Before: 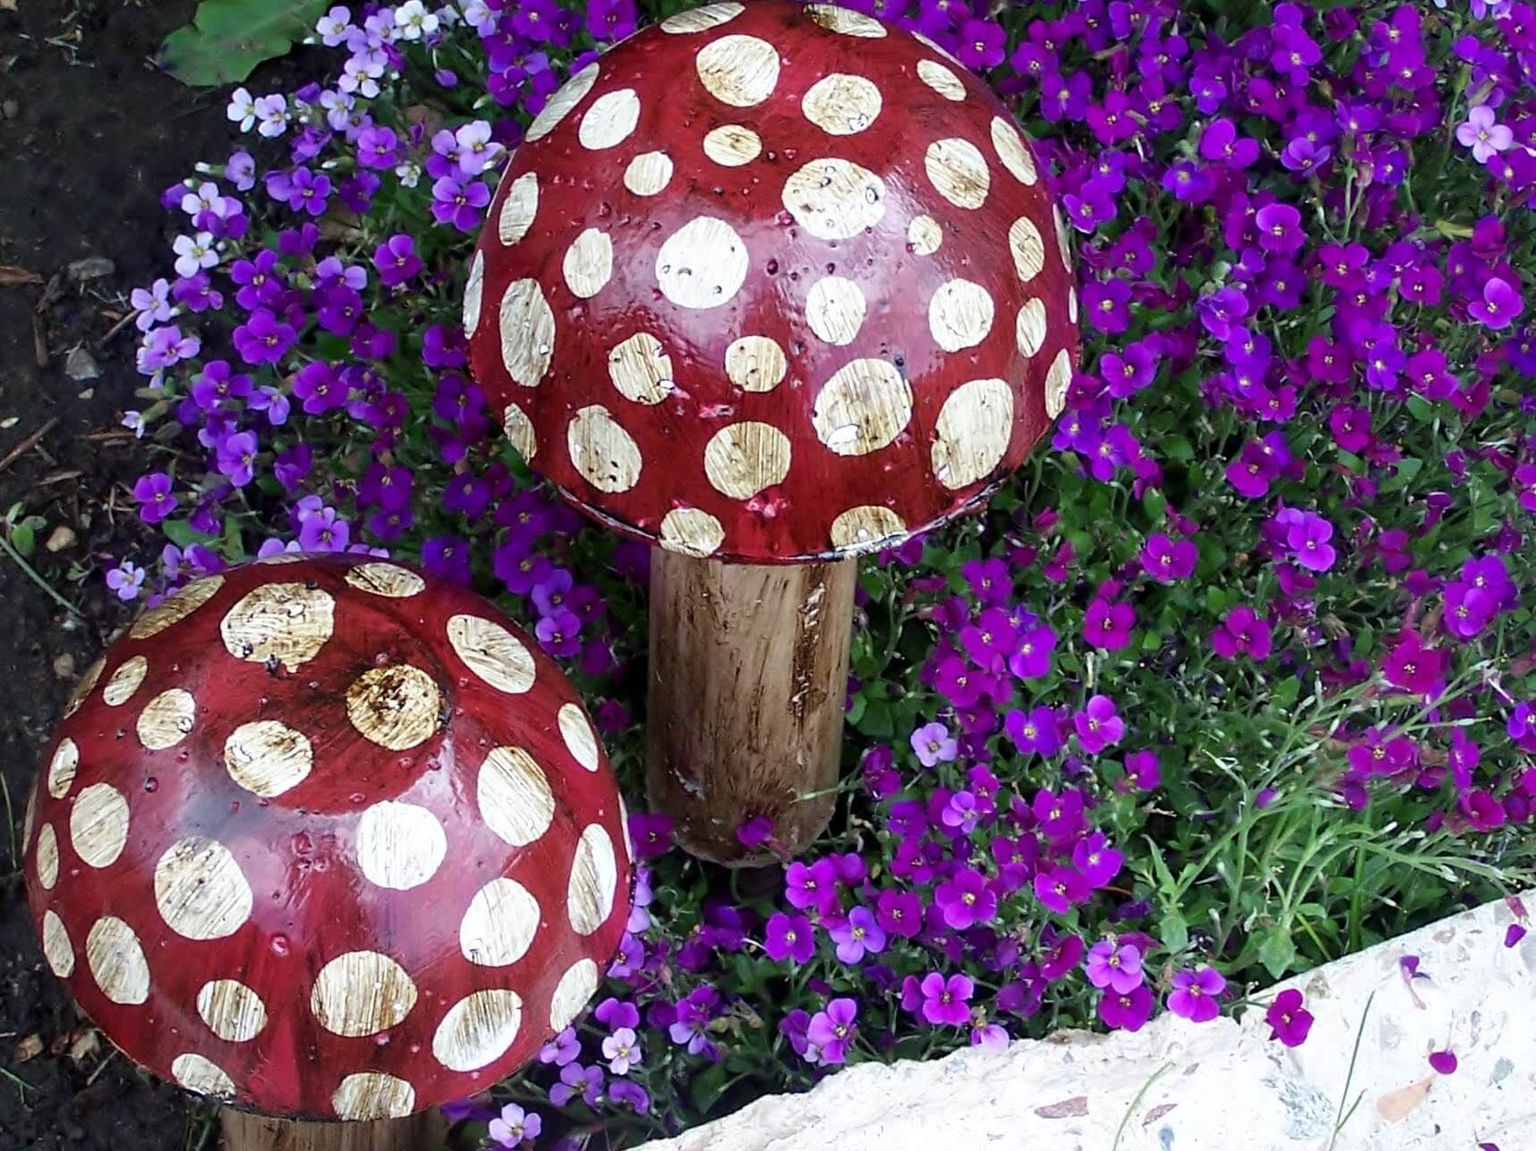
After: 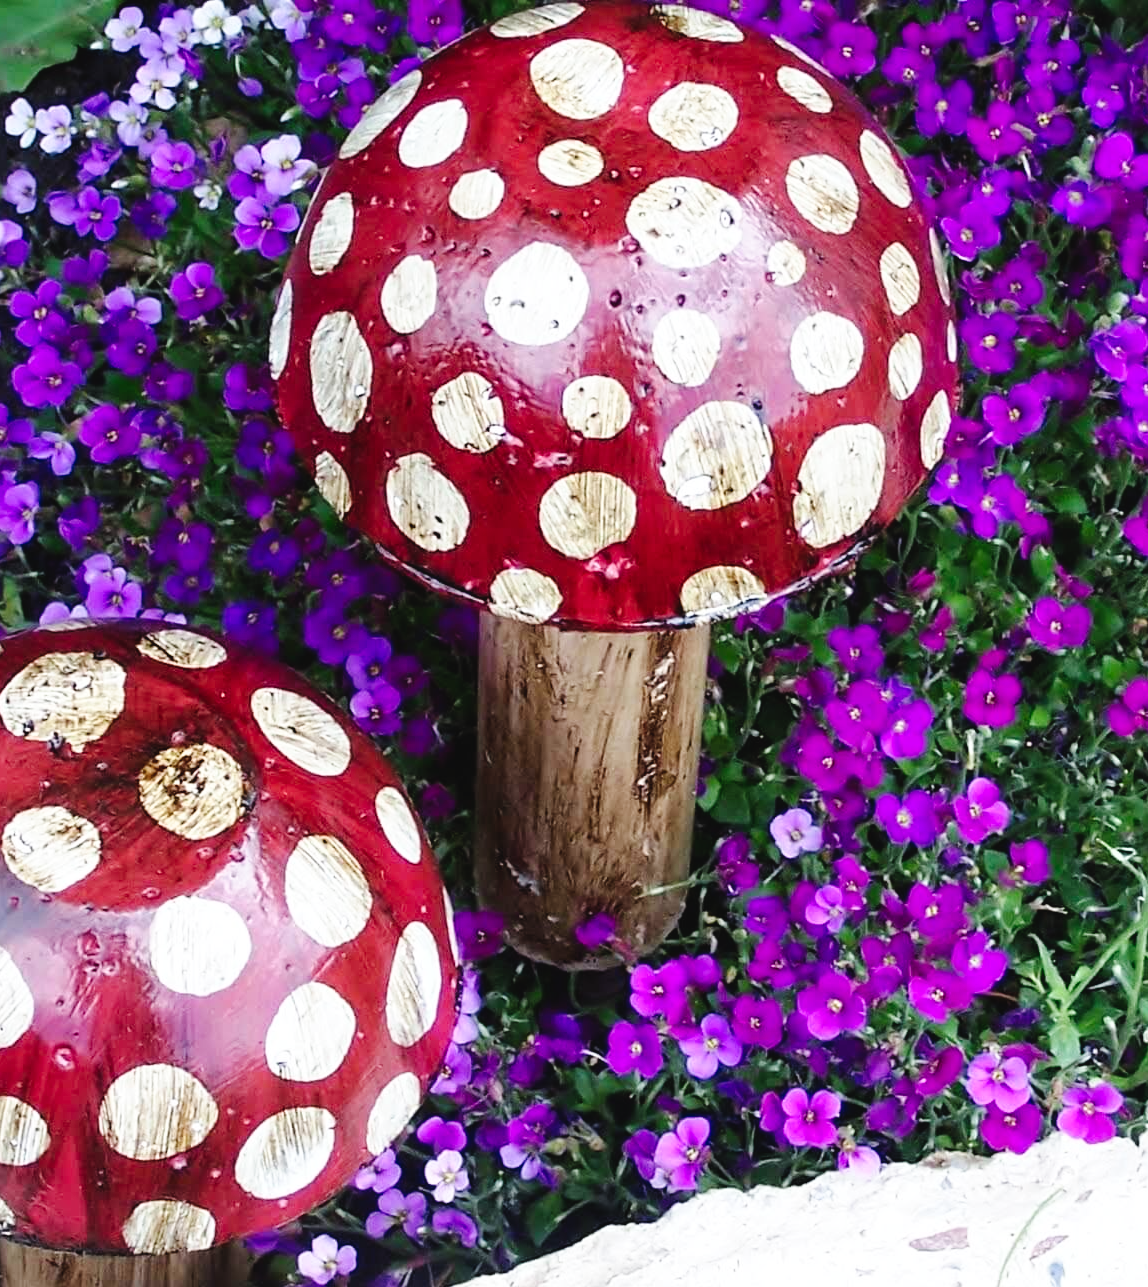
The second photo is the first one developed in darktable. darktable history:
crop and rotate: left 14.509%, right 18.682%
tone curve: curves: ch0 [(0, 0.023) (0.087, 0.065) (0.184, 0.168) (0.45, 0.54) (0.57, 0.683) (0.722, 0.825) (0.877, 0.948) (1, 1)]; ch1 [(0, 0) (0.388, 0.369) (0.44, 0.44) (0.489, 0.481) (0.534, 0.561) (0.657, 0.659) (1, 1)]; ch2 [(0, 0) (0.353, 0.317) (0.408, 0.427) (0.472, 0.46) (0.5, 0.496) (0.537, 0.534) (0.576, 0.592) (0.625, 0.631) (1, 1)], preserve colors none
exposure: black level correction -0.004, exposure 0.035 EV, compensate highlight preservation false
